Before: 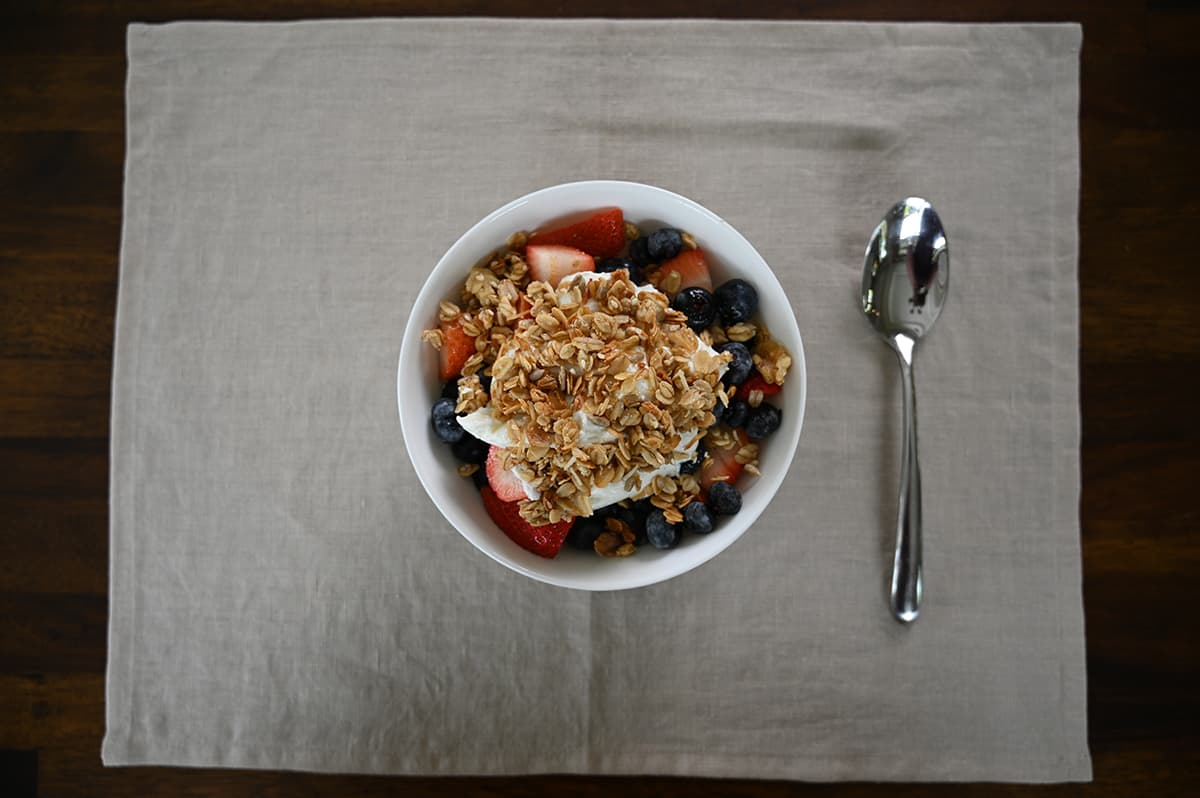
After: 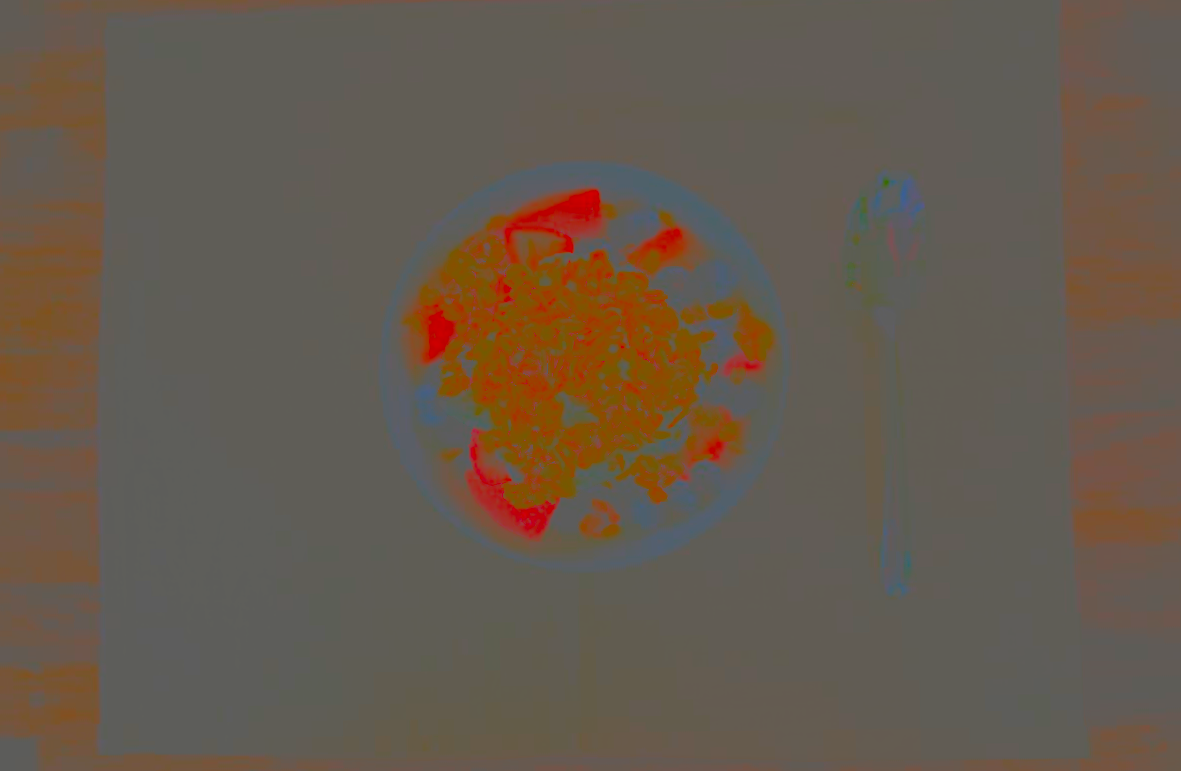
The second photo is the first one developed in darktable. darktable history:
rotate and perspective: rotation -1.32°, lens shift (horizontal) -0.031, crop left 0.015, crop right 0.985, crop top 0.047, crop bottom 0.982
contrast brightness saturation: contrast -0.99, brightness -0.17, saturation 0.75
